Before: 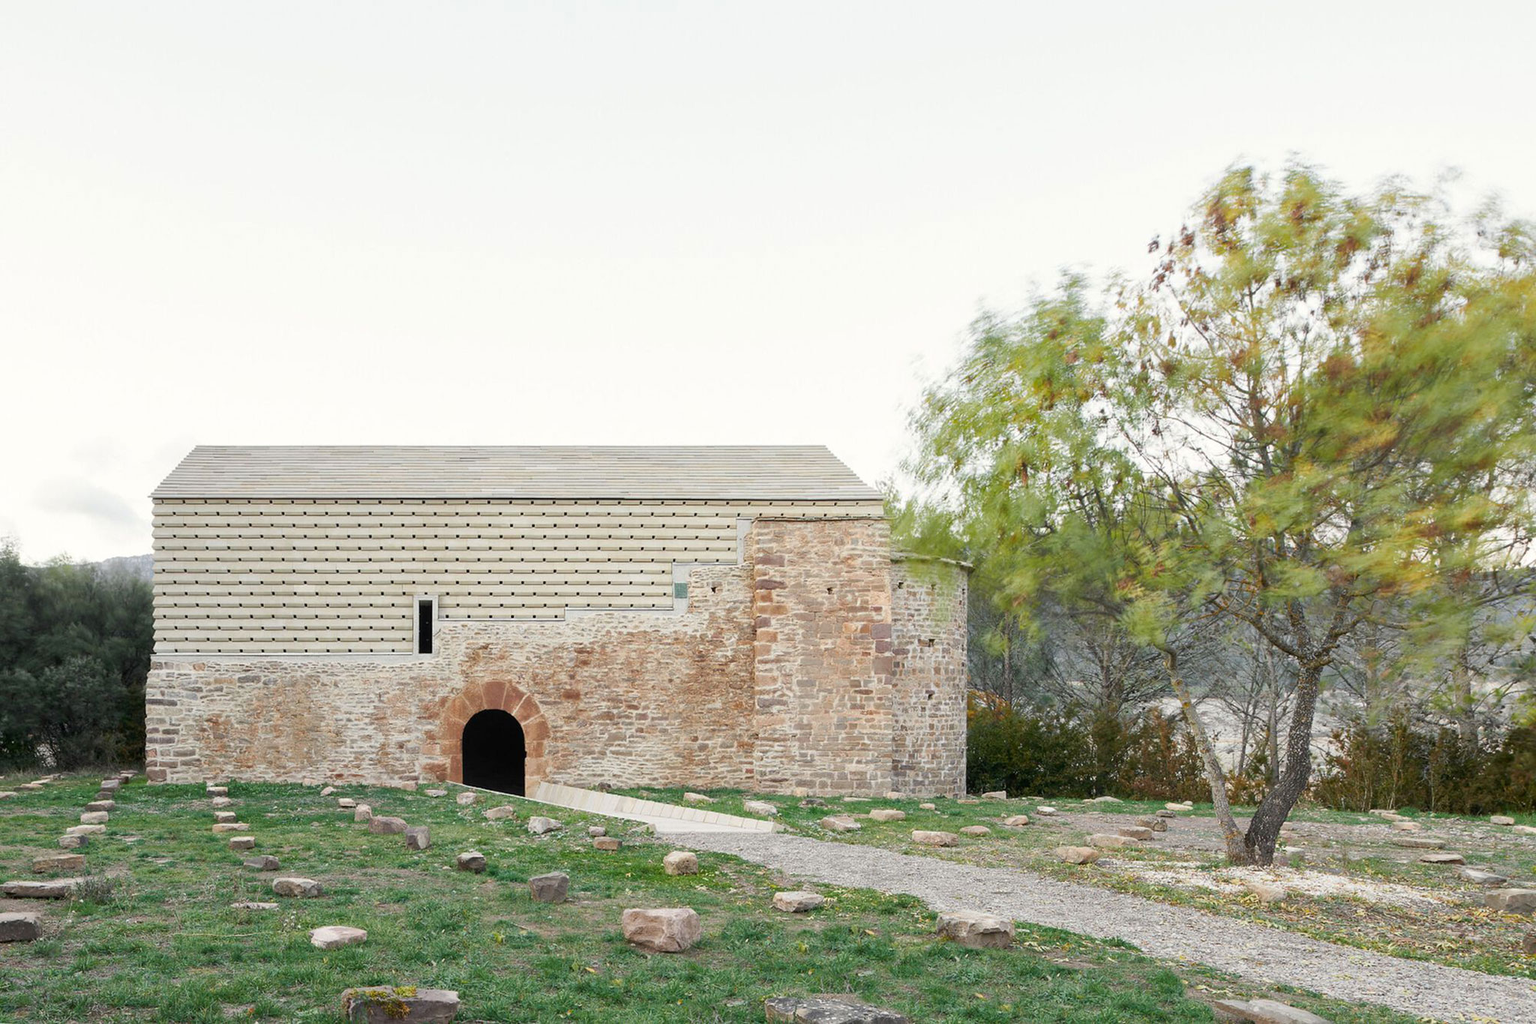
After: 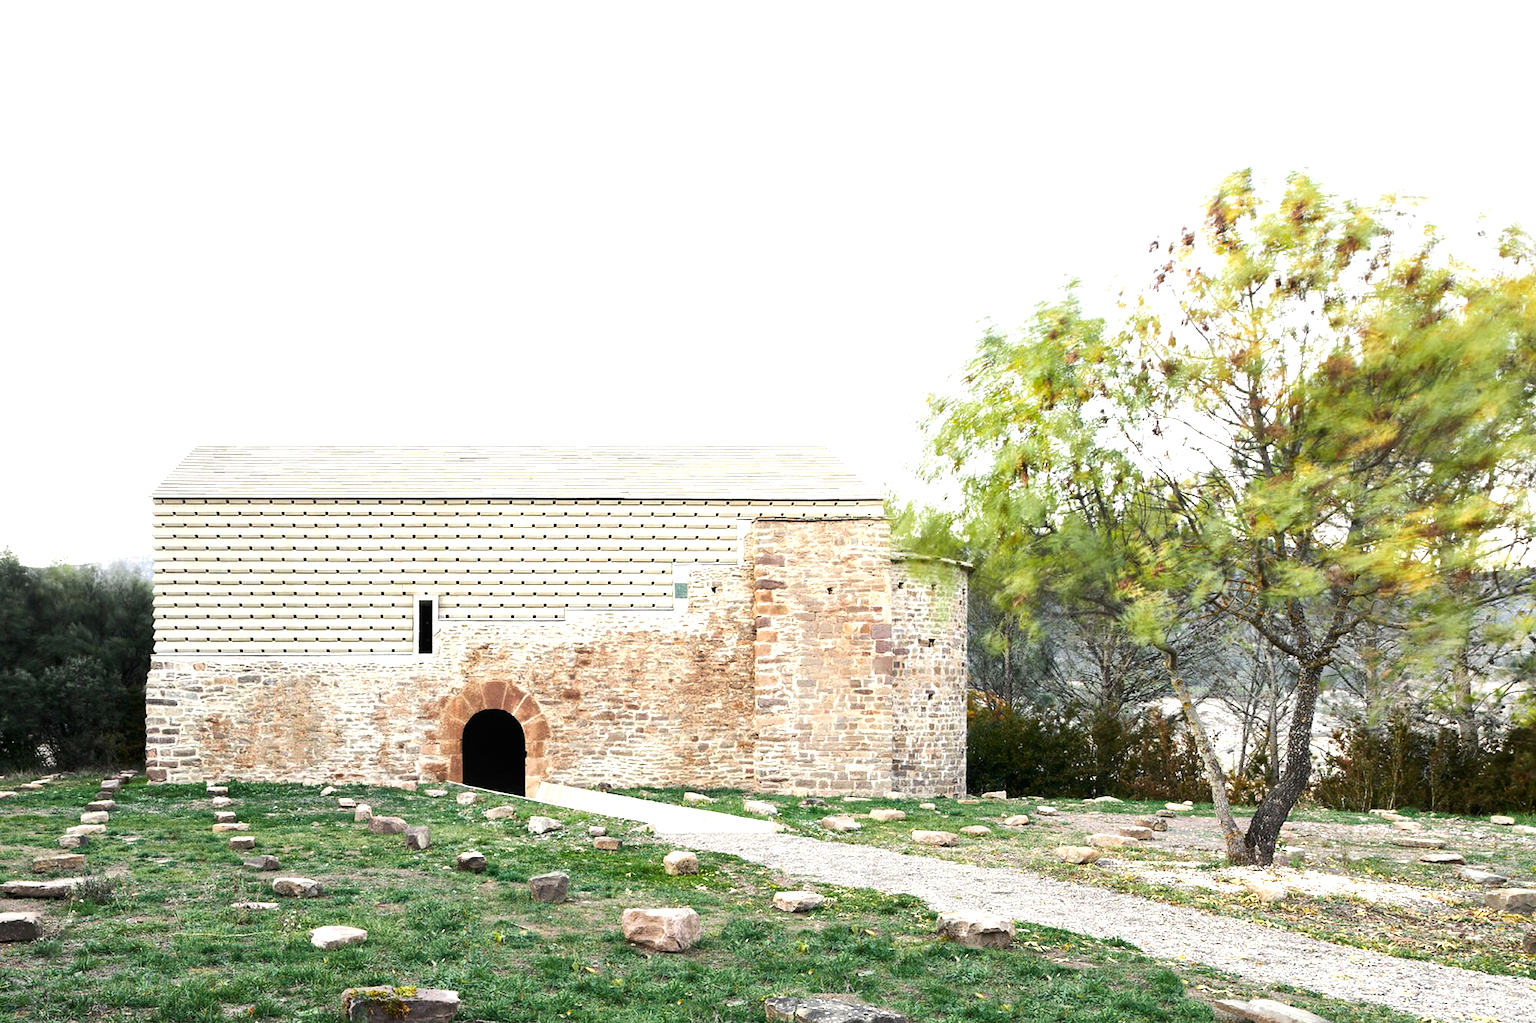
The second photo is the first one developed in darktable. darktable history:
tone equalizer: -8 EV -1.08 EV, -7 EV -1.01 EV, -6 EV -0.867 EV, -5 EV -0.578 EV, -3 EV 0.578 EV, -2 EV 0.867 EV, -1 EV 1.01 EV, +0 EV 1.08 EV, edges refinement/feathering 500, mask exposure compensation -1.57 EV, preserve details no
color correction: saturation 1.1
